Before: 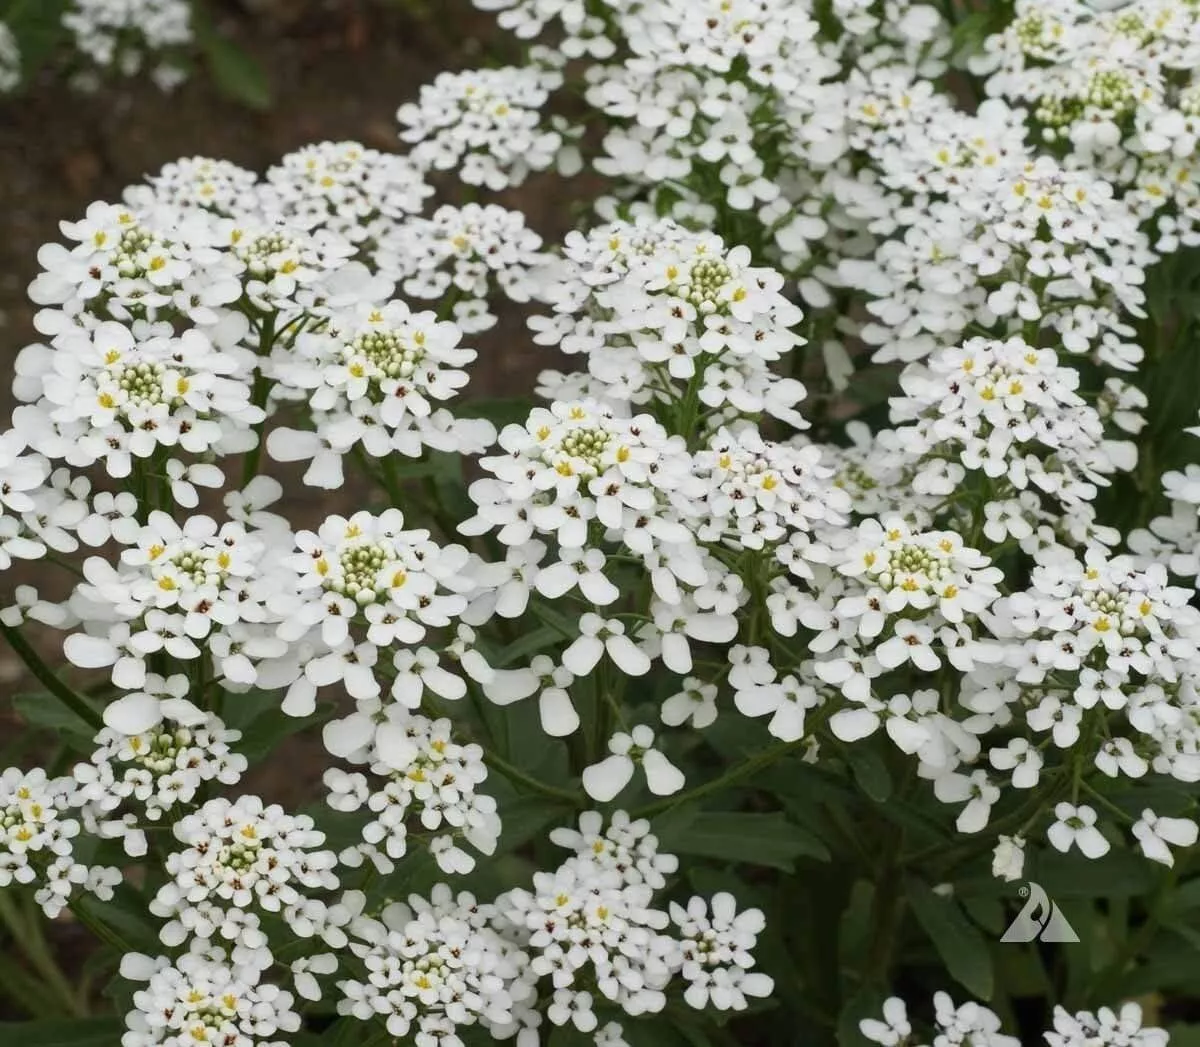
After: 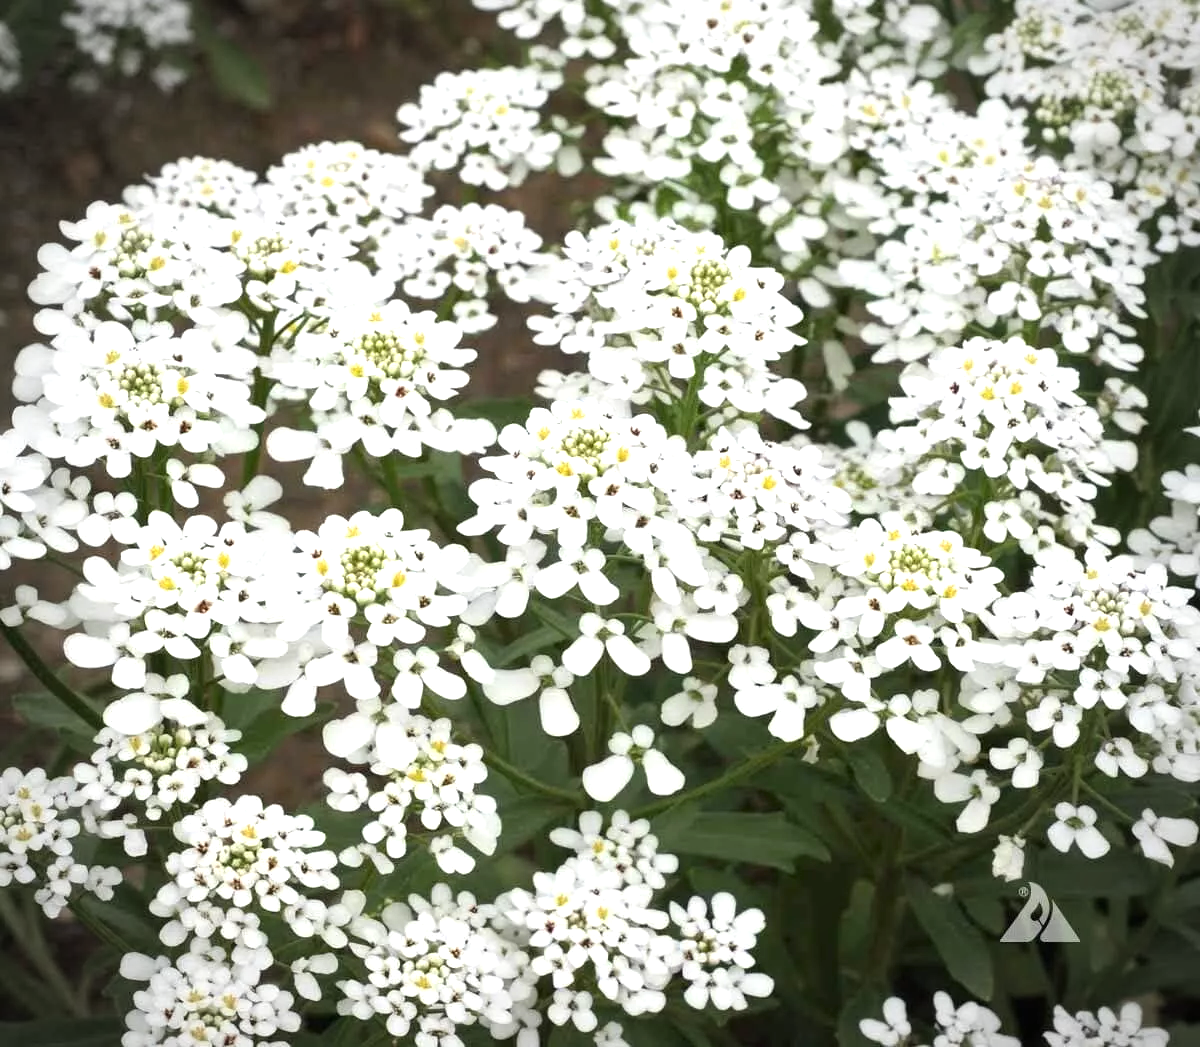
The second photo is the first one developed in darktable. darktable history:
exposure: exposure 0.921 EV, compensate highlight preservation false
vignetting: fall-off start 71.74%
